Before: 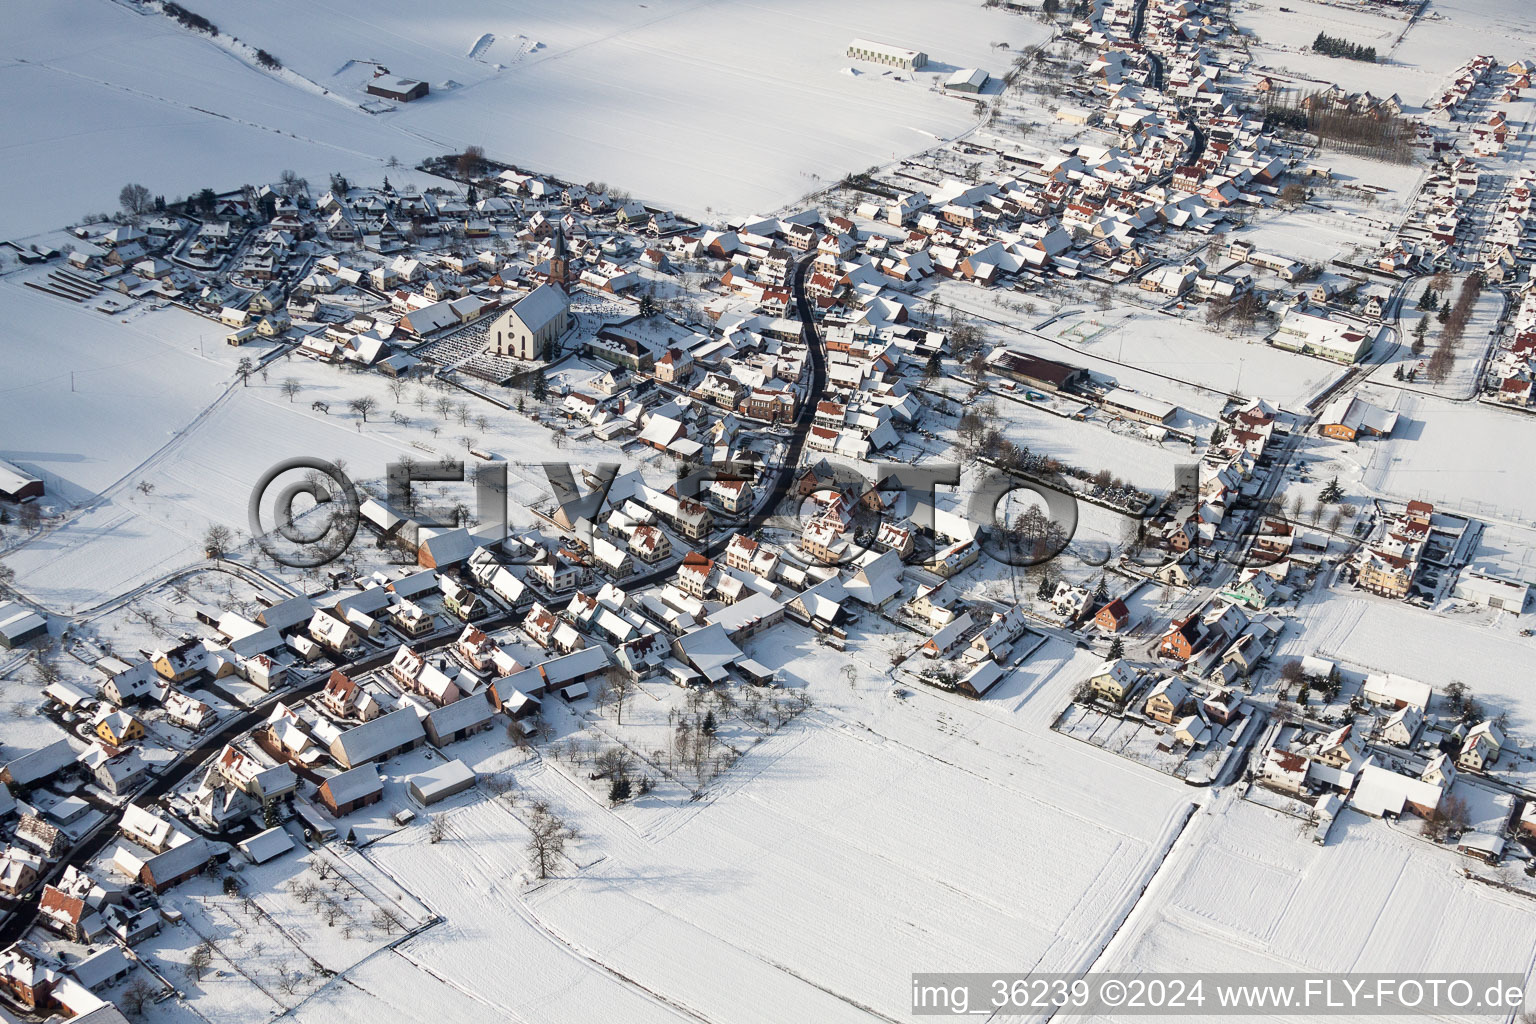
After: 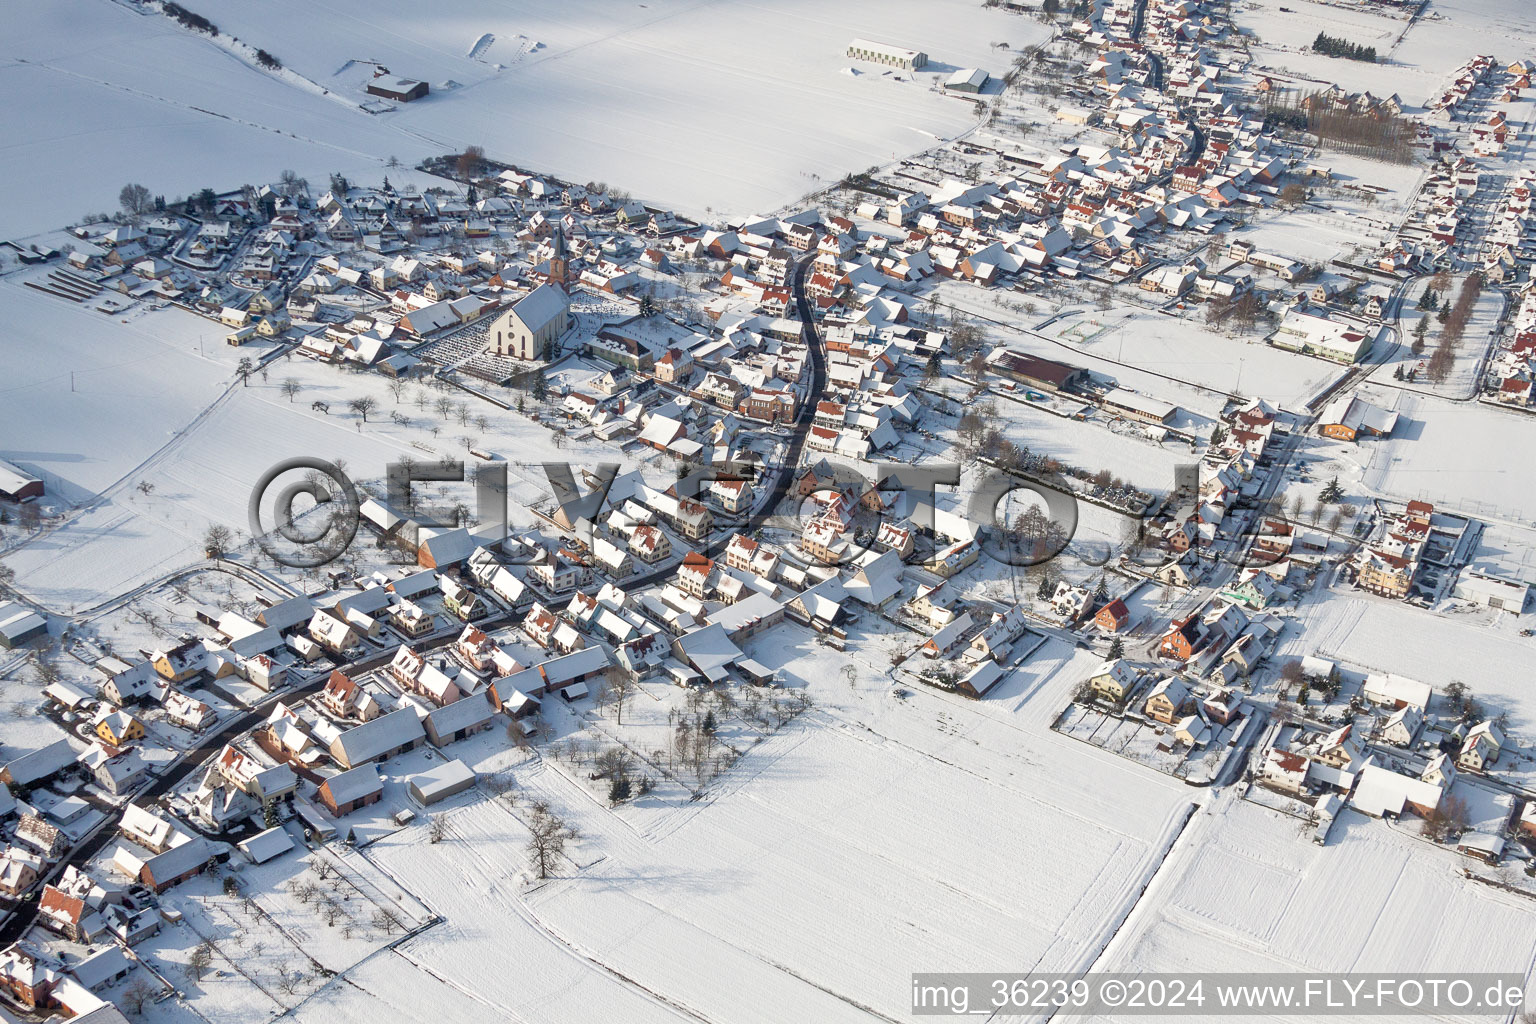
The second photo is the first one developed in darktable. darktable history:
tone equalizer: -7 EV 0.143 EV, -6 EV 0.626 EV, -5 EV 1.16 EV, -4 EV 1.3 EV, -3 EV 1.16 EV, -2 EV 0.6 EV, -1 EV 0.149 EV
